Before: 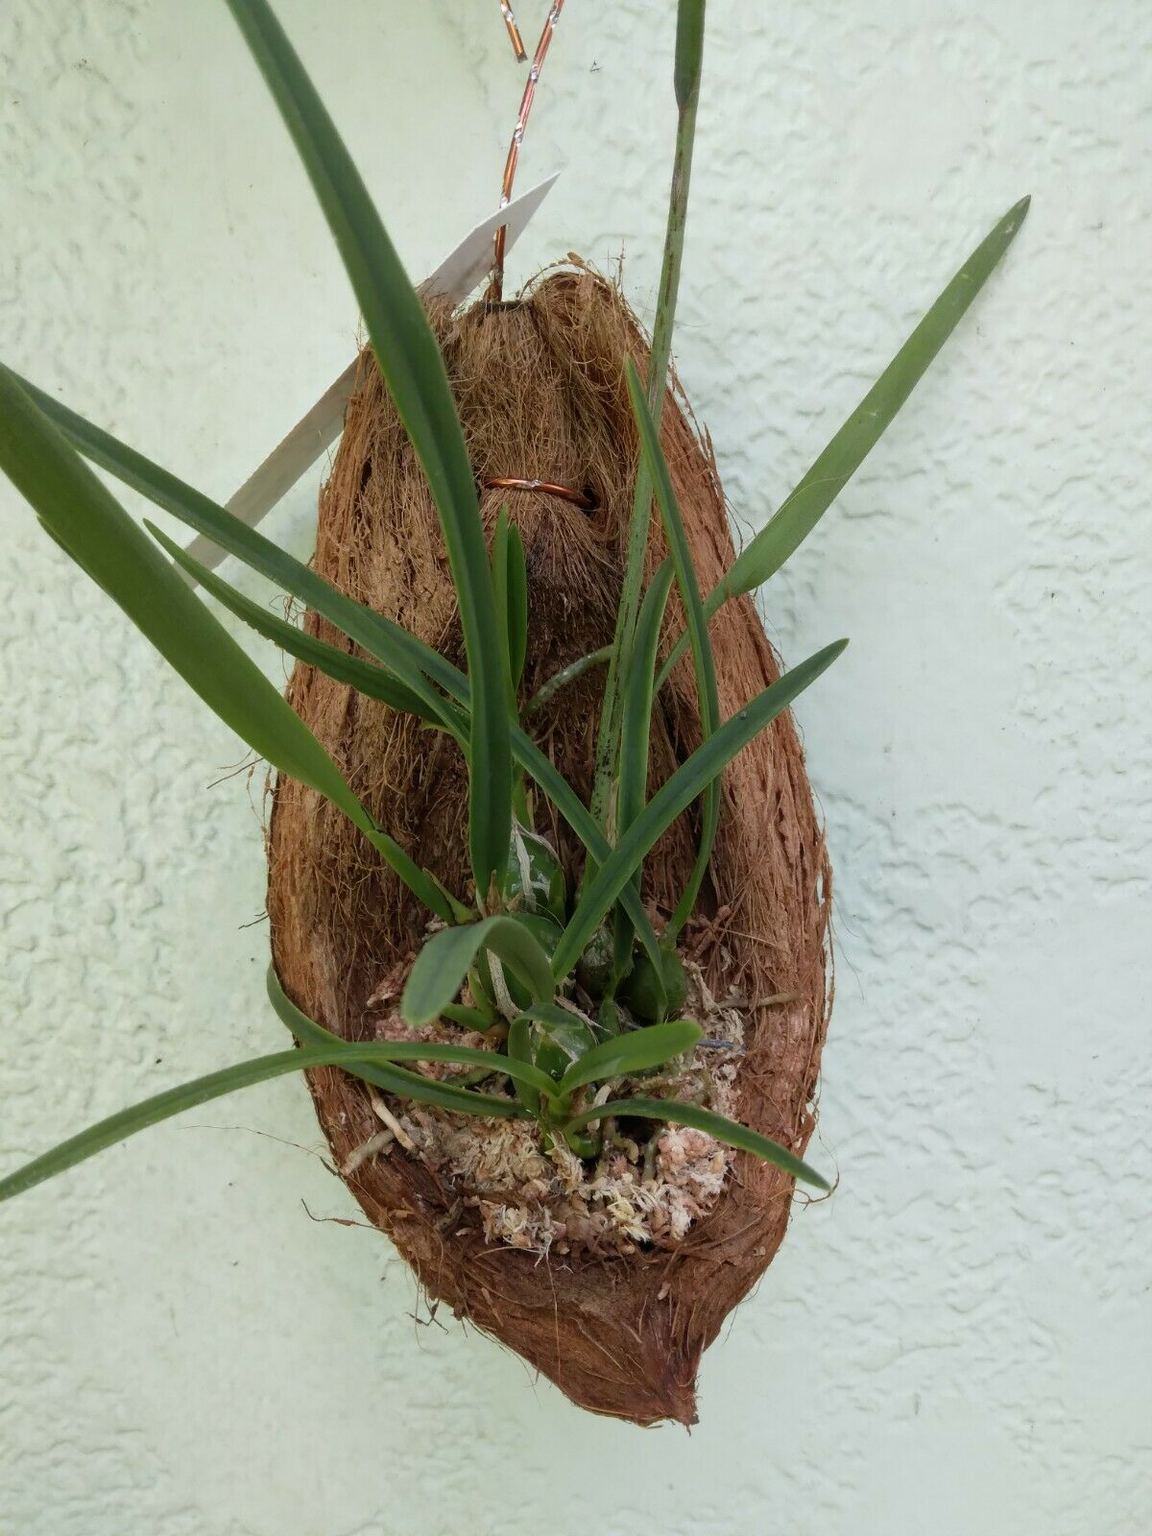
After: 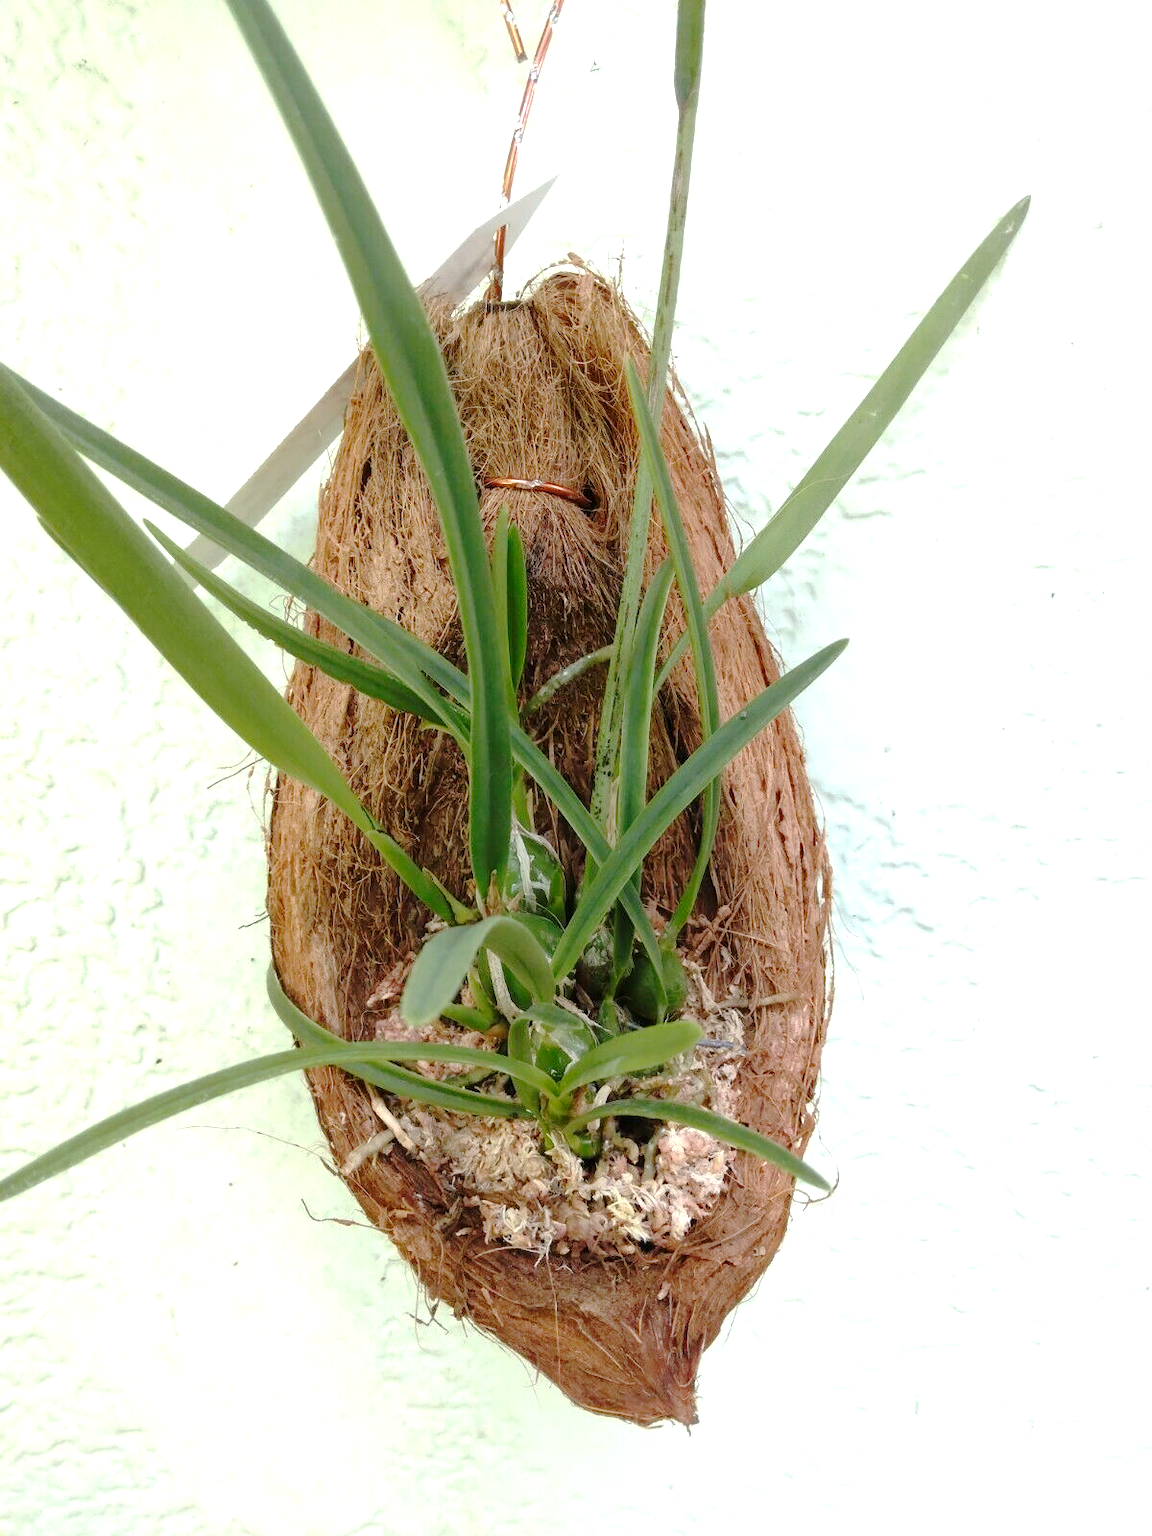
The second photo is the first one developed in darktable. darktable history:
exposure: exposure 0.95 EV, compensate highlight preservation false
tone curve: curves: ch0 [(0, 0) (0.003, 0.004) (0.011, 0.01) (0.025, 0.025) (0.044, 0.042) (0.069, 0.064) (0.1, 0.093) (0.136, 0.13) (0.177, 0.182) (0.224, 0.241) (0.277, 0.322) (0.335, 0.409) (0.399, 0.482) (0.468, 0.551) (0.543, 0.606) (0.623, 0.672) (0.709, 0.73) (0.801, 0.81) (0.898, 0.885) (1, 1)], preserve colors none
